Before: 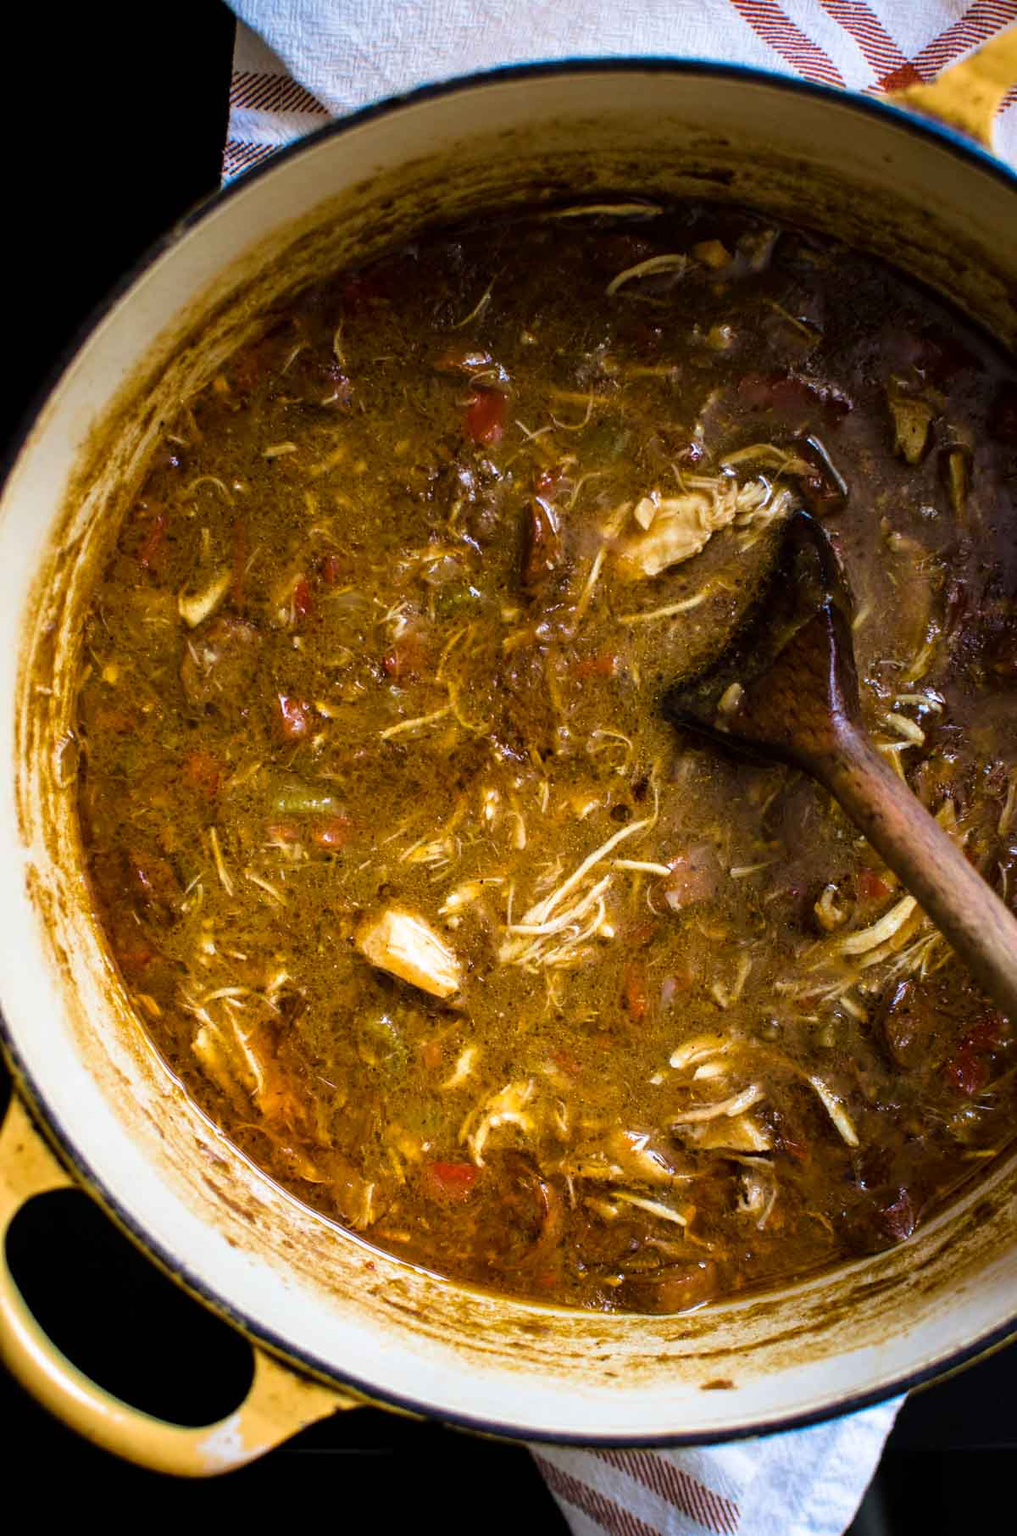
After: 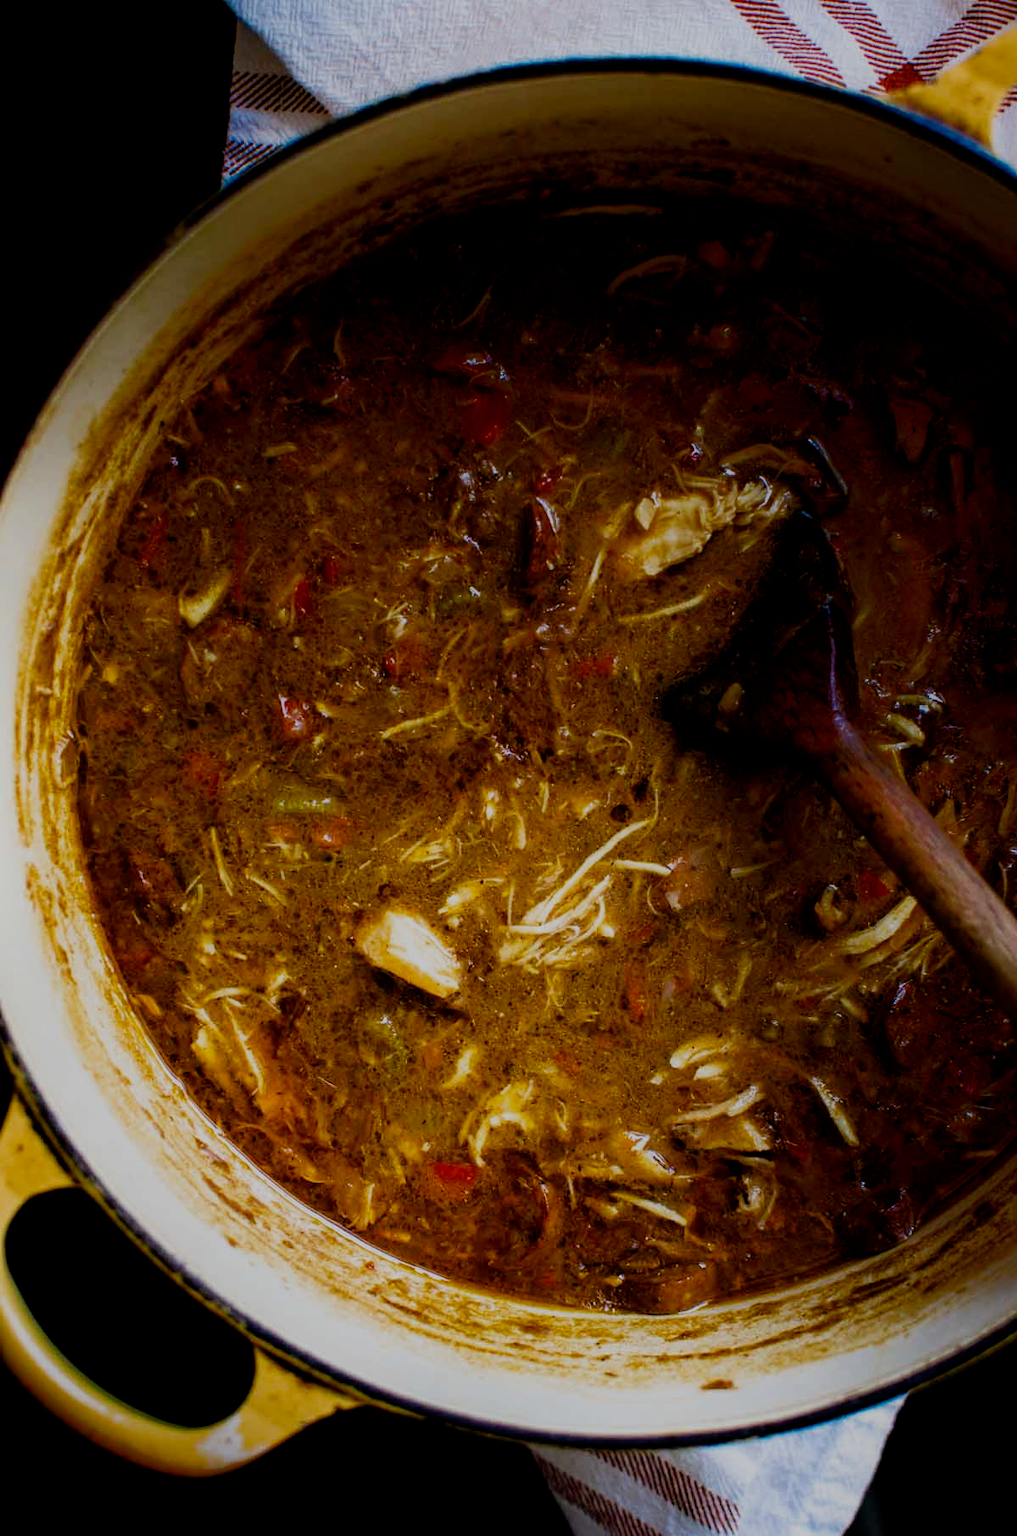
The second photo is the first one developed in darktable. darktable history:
shadows and highlights: shadows -54.3, highlights 86.09, soften with gaussian
filmic rgb: middle gray luminance 29%, black relative exposure -10.3 EV, white relative exposure 5.5 EV, threshold 6 EV, target black luminance 0%, hardness 3.95, latitude 2.04%, contrast 1.132, highlights saturation mix 5%, shadows ↔ highlights balance 15.11%, add noise in highlights 0, preserve chrominance no, color science v3 (2019), use custom middle-gray values true, iterations of high-quality reconstruction 0, contrast in highlights soft, enable highlight reconstruction true
